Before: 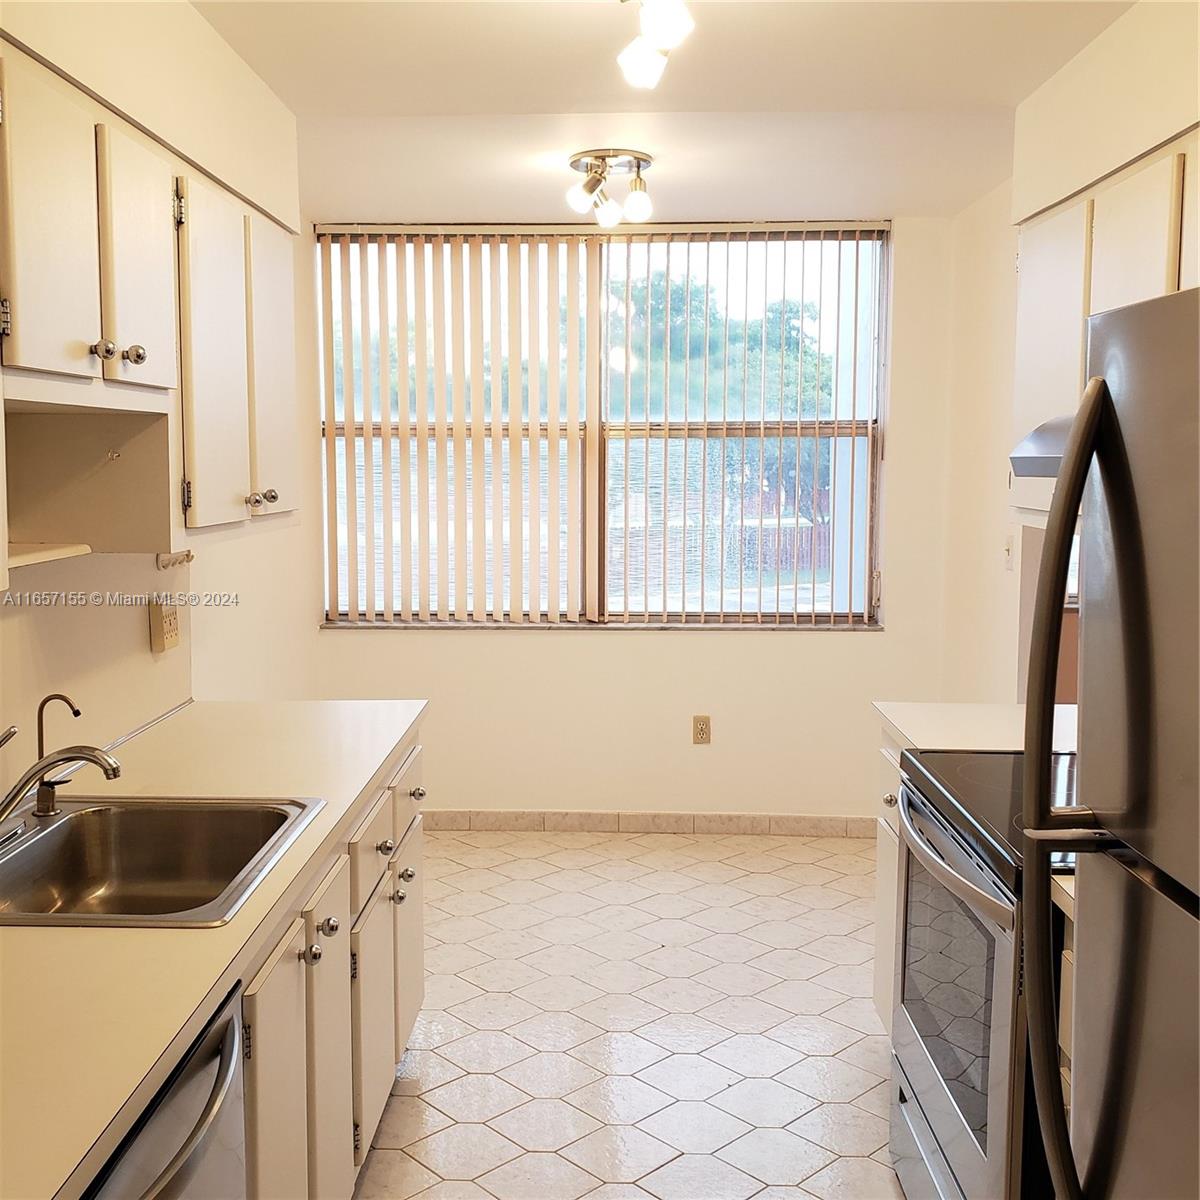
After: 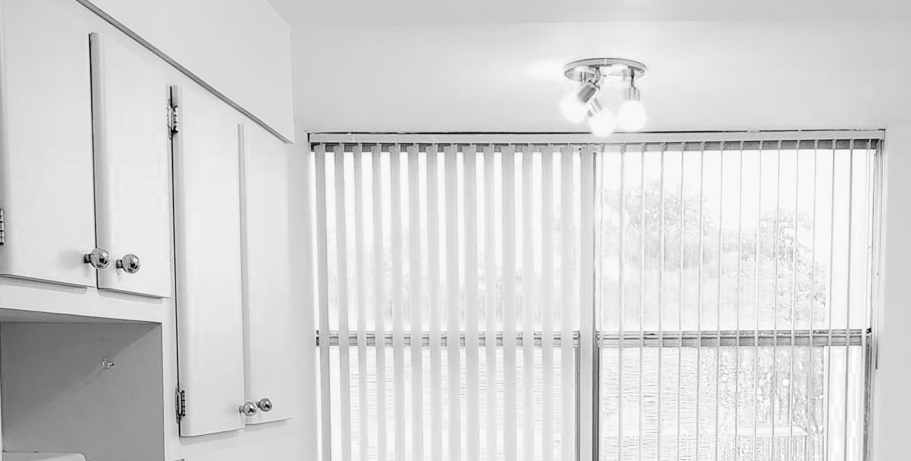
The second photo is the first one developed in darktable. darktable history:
crop: left 0.541%, top 7.639%, right 23.505%, bottom 53.888%
tone curve: curves: ch0 [(0, 0.008) (0.107, 0.091) (0.278, 0.351) (0.457, 0.562) (0.628, 0.738) (0.839, 0.909) (0.998, 0.978)]; ch1 [(0, 0) (0.437, 0.408) (0.474, 0.479) (0.502, 0.5) (0.527, 0.519) (0.561, 0.575) (0.608, 0.665) (0.669, 0.748) (0.859, 0.899) (1, 1)]; ch2 [(0, 0) (0.33, 0.301) (0.421, 0.443) (0.473, 0.498) (0.502, 0.504) (0.522, 0.527) (0.549, 0.583) (0.644, 0.703) (1, 1)], color space Lab, independent channels, preserve colors none
color zones: curves: ch0 [(0, 0.613) (0.01, 0.613) (0.245, 0.448) (0.498, 0.529) (0.642, 0.665) (0.879, 0.777) (0.99, 0.613)]; ch1 [(0, 0) (0.143, 0) (0.286, 0) (0.429, 0) (0.571, 0) (0.714, 0) (0.857, 0)]
